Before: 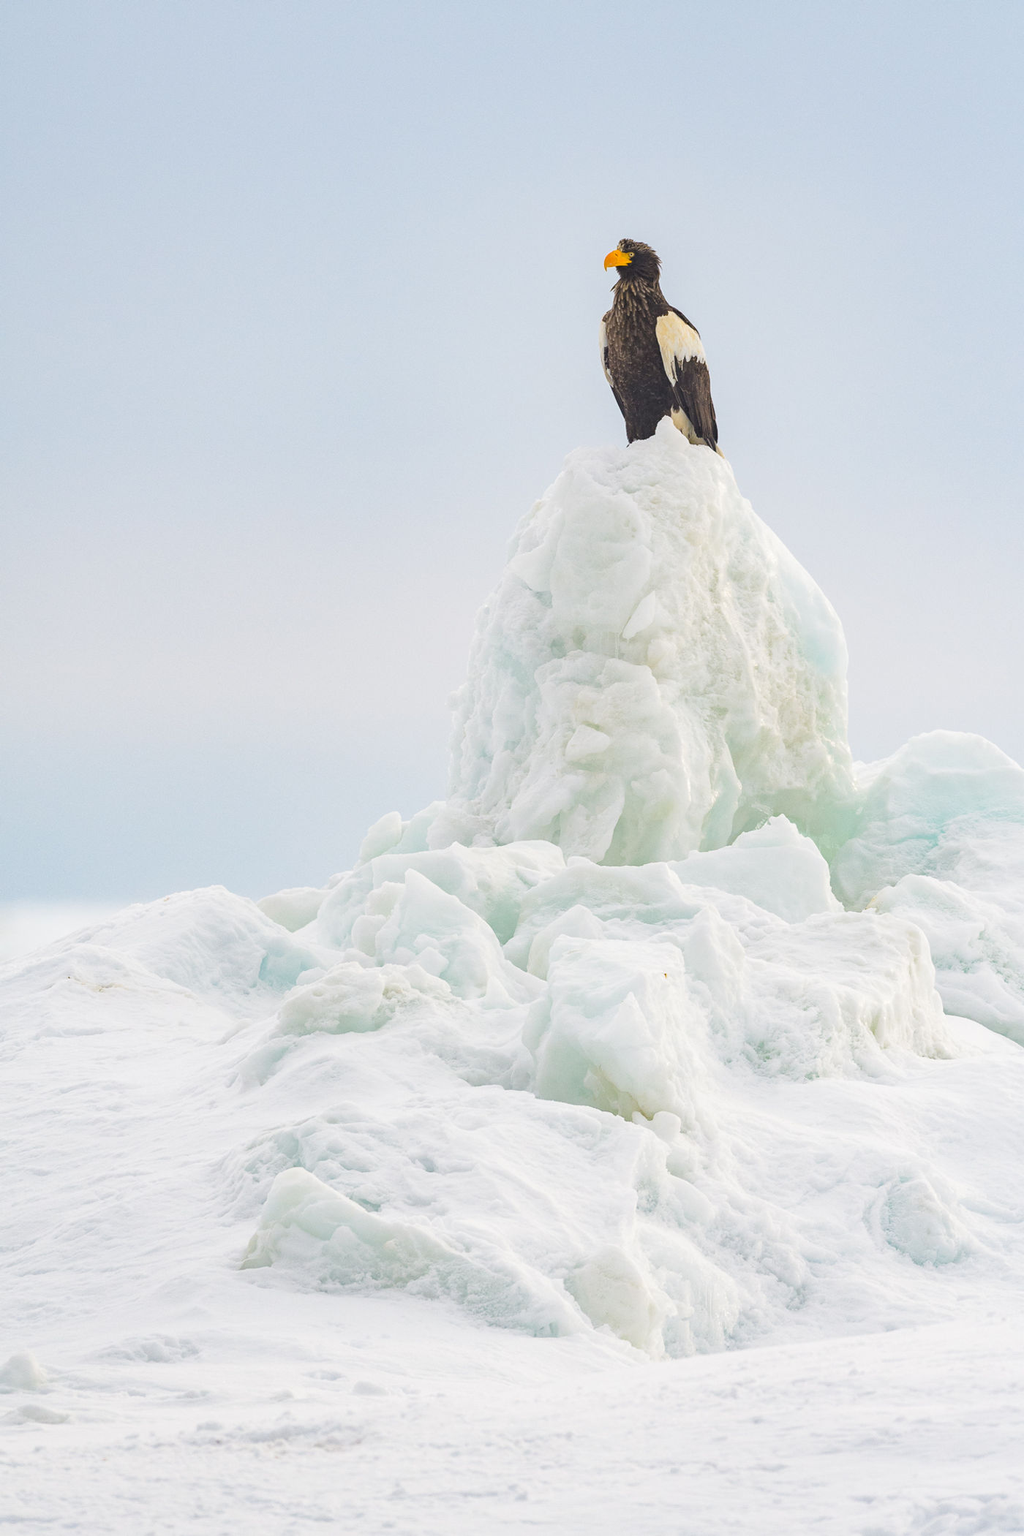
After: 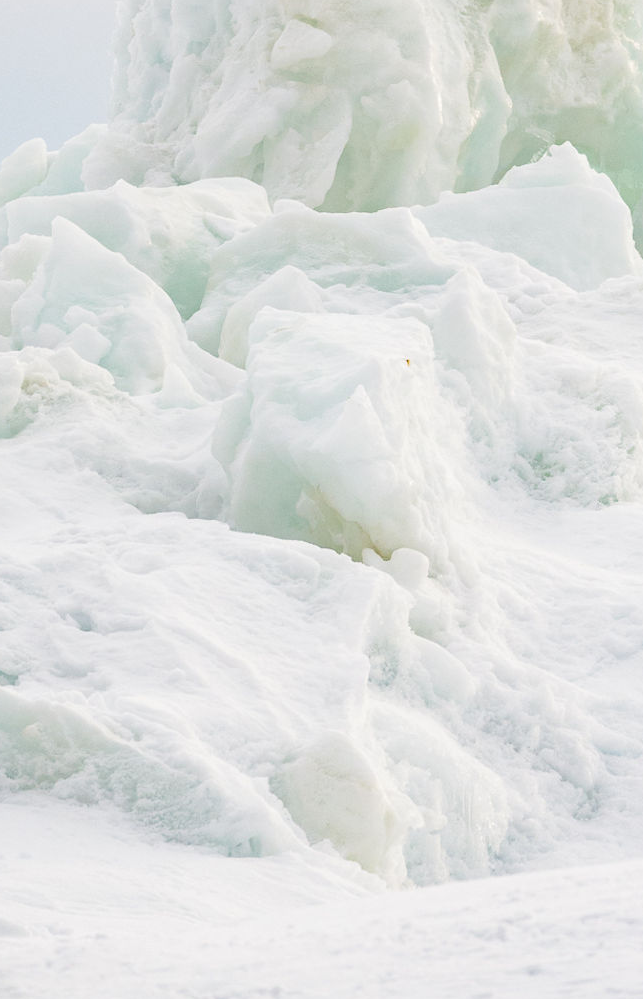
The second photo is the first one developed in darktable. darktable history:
crop: left 35.898%, top 46.265%, right 18.154%, bottom 6.148%
shadows and highlights: shadows 42.68, highlights 7.03
